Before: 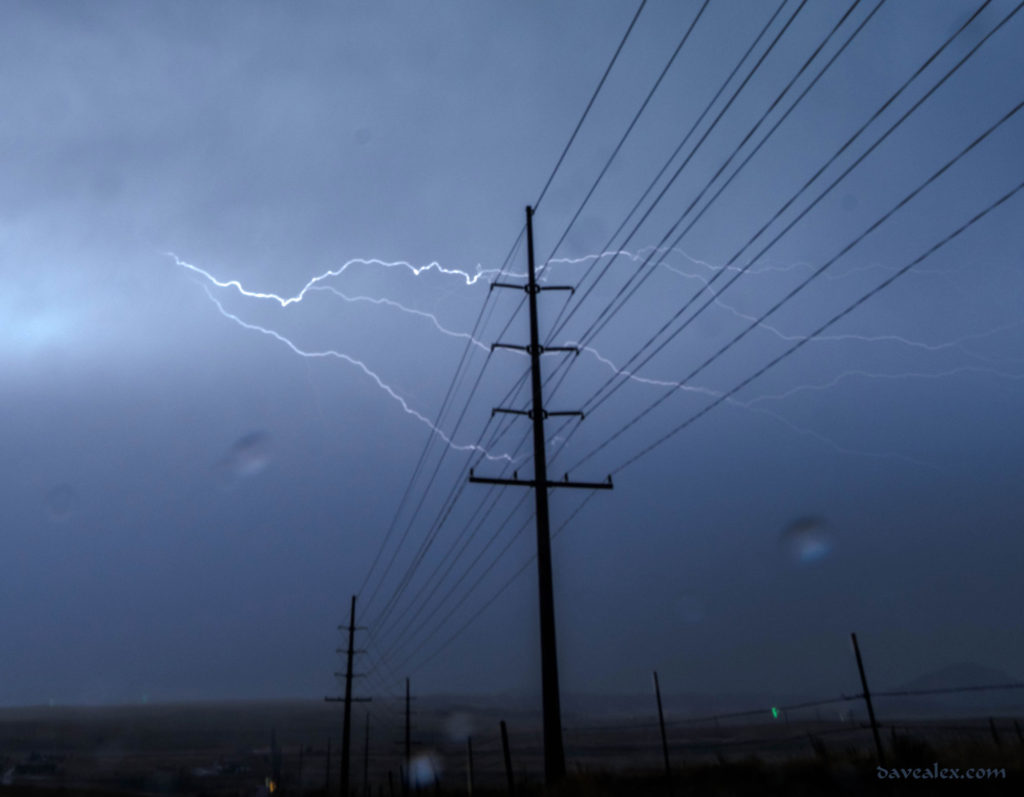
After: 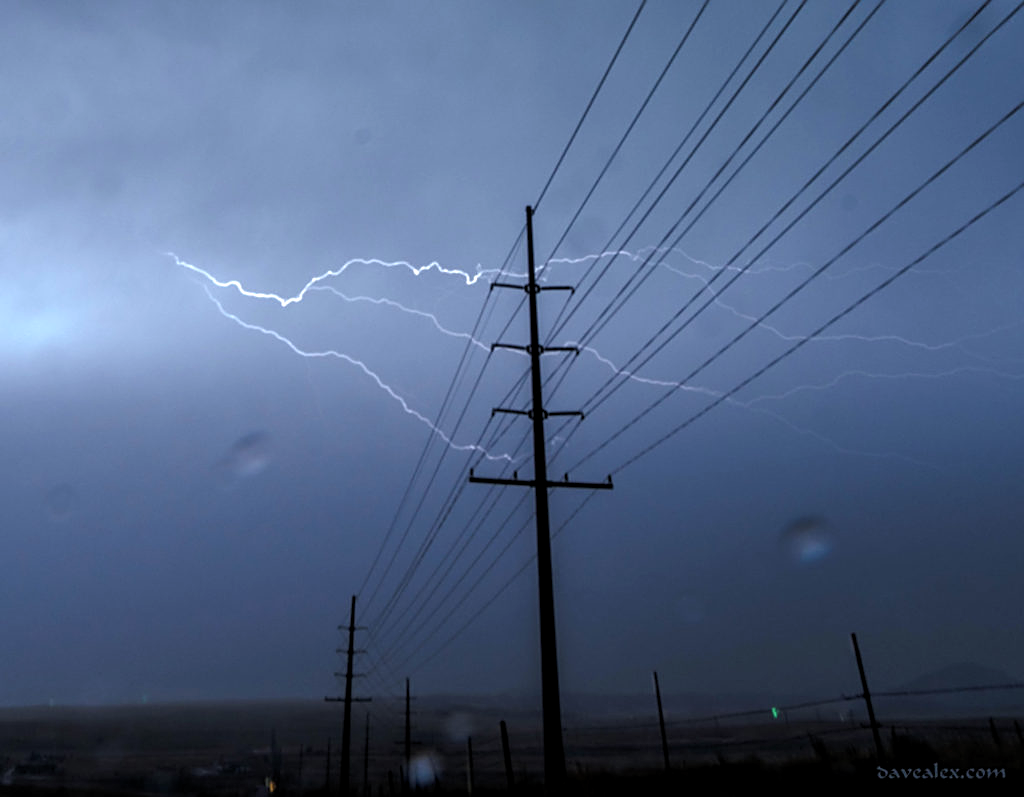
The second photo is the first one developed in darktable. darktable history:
levels: levels [0.016, 0.484, 0.953]
sharpen: on, module defaults
